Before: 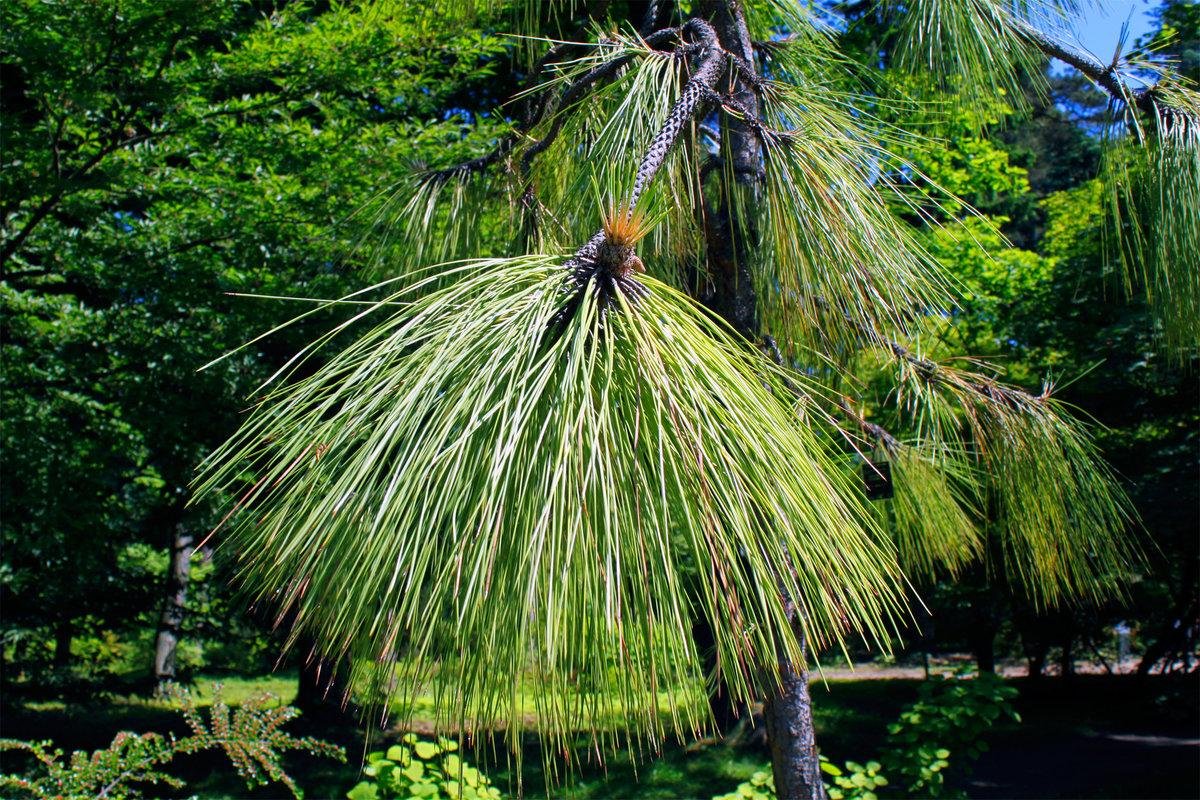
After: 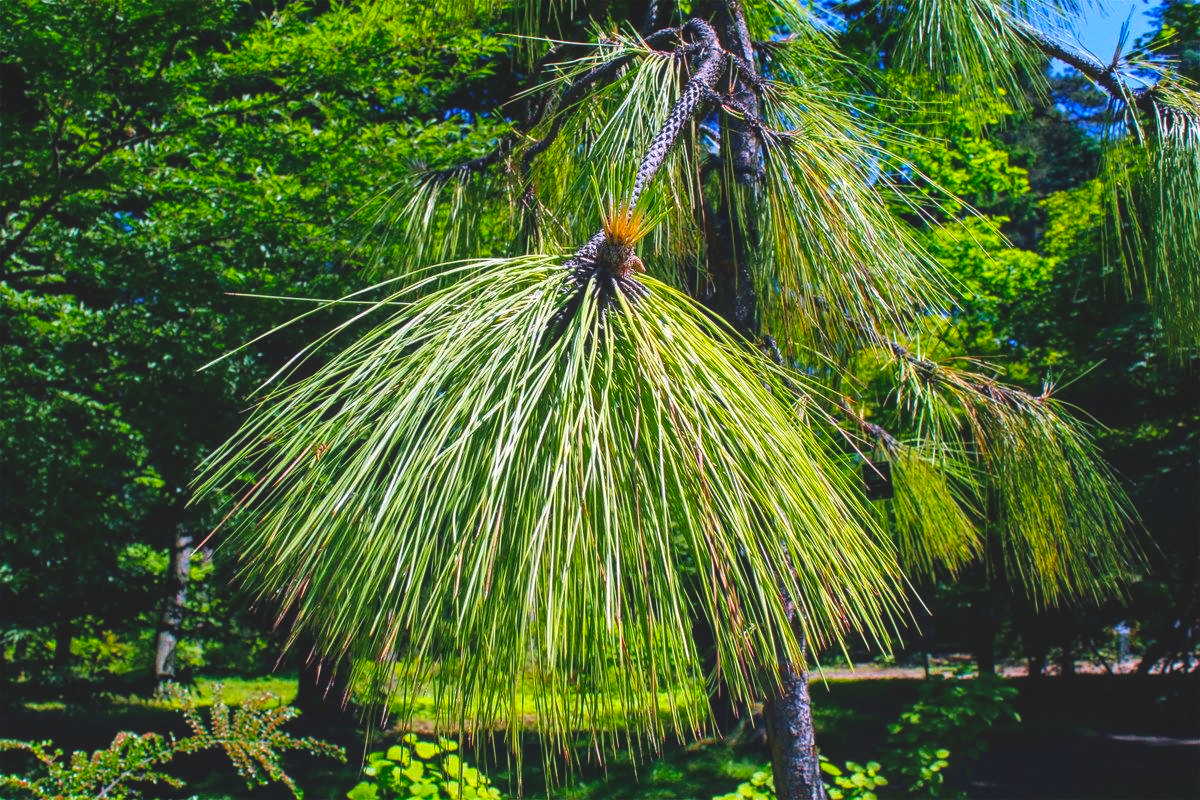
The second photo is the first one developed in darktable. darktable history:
color balance rgb: global offset › luminance 1.52%, perceptual saturation grading › global saturation 31.069%, global vibrance 3.526%
velvia: strength 16.96%
haze removal: compatibility mode true, adaptive false
local contrast: on, module defaults
